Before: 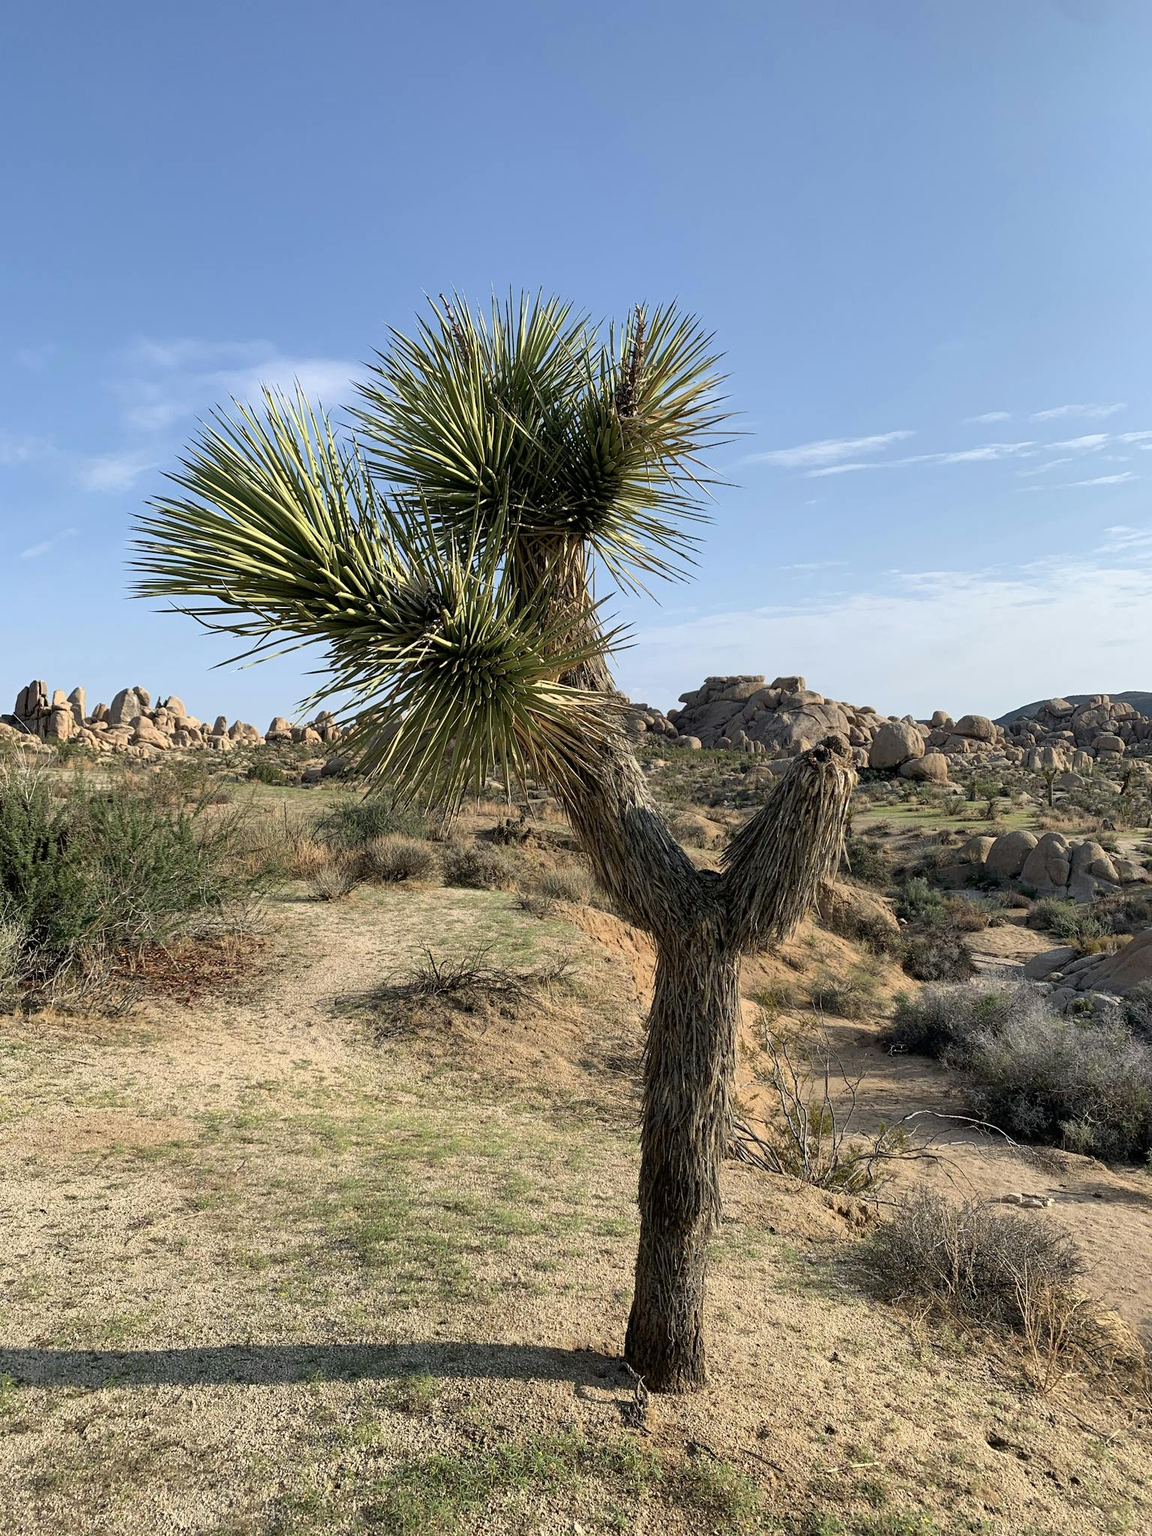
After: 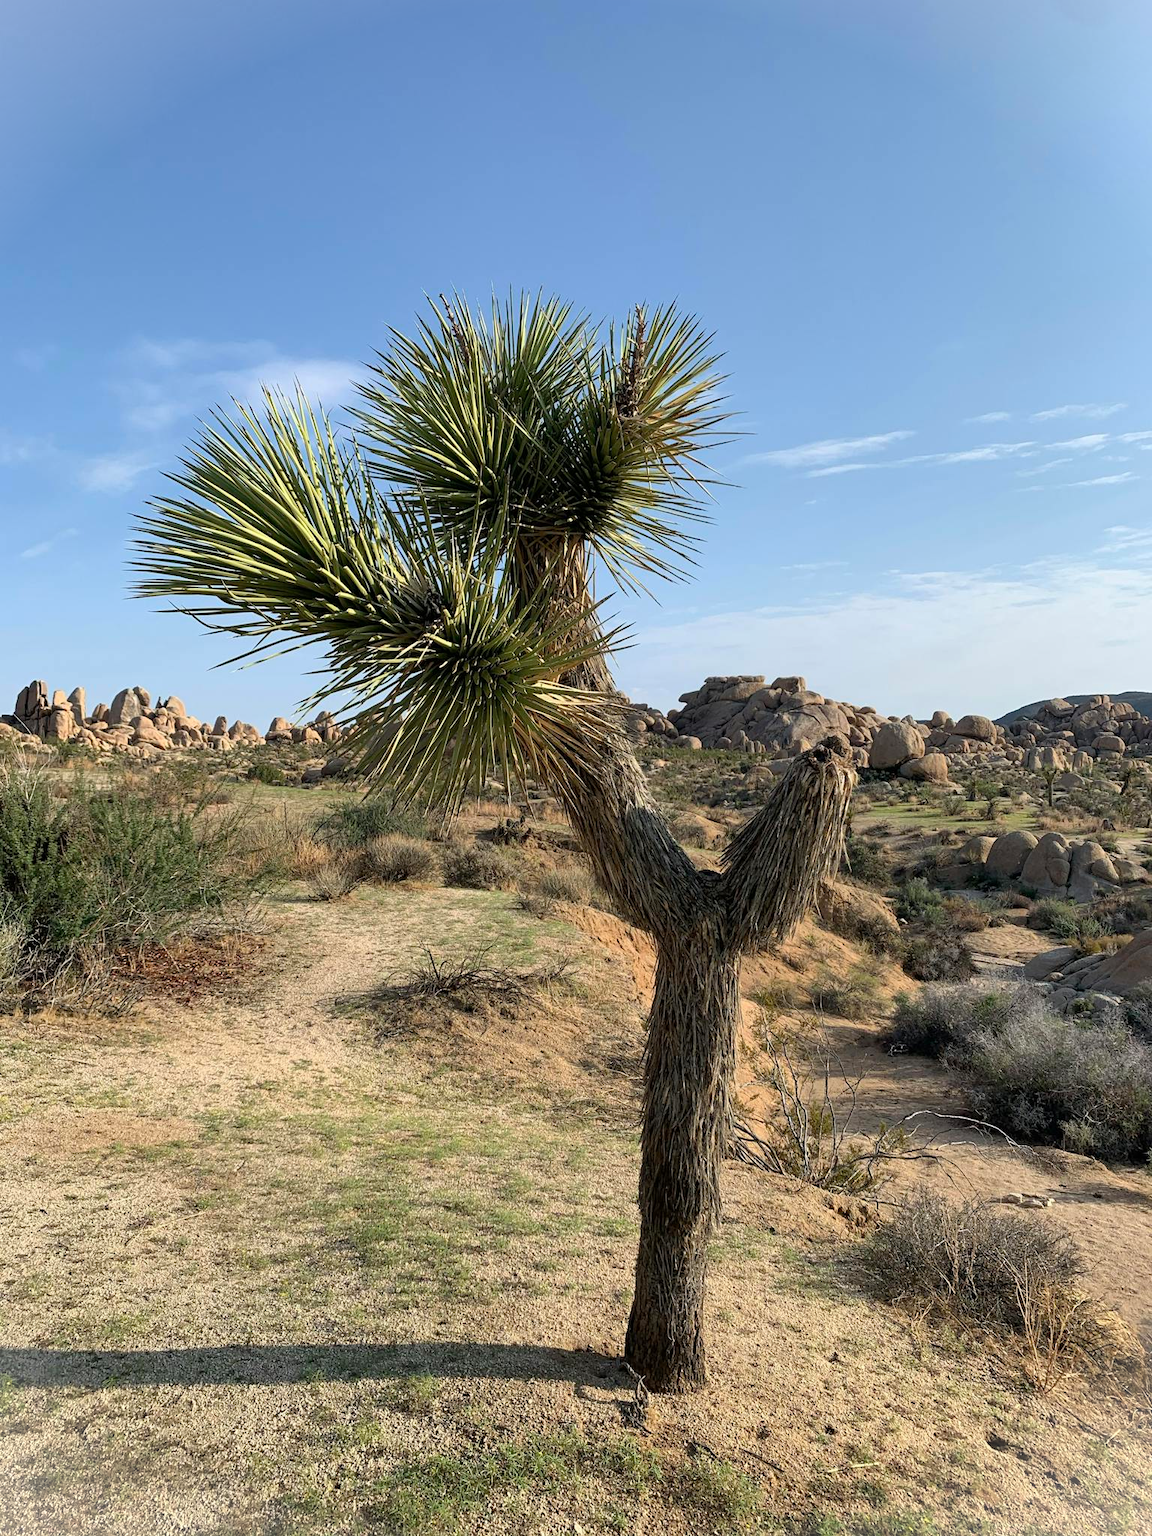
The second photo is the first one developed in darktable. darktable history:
vignetting: fall-off start 100%, brightness 0.3, saturation 0
